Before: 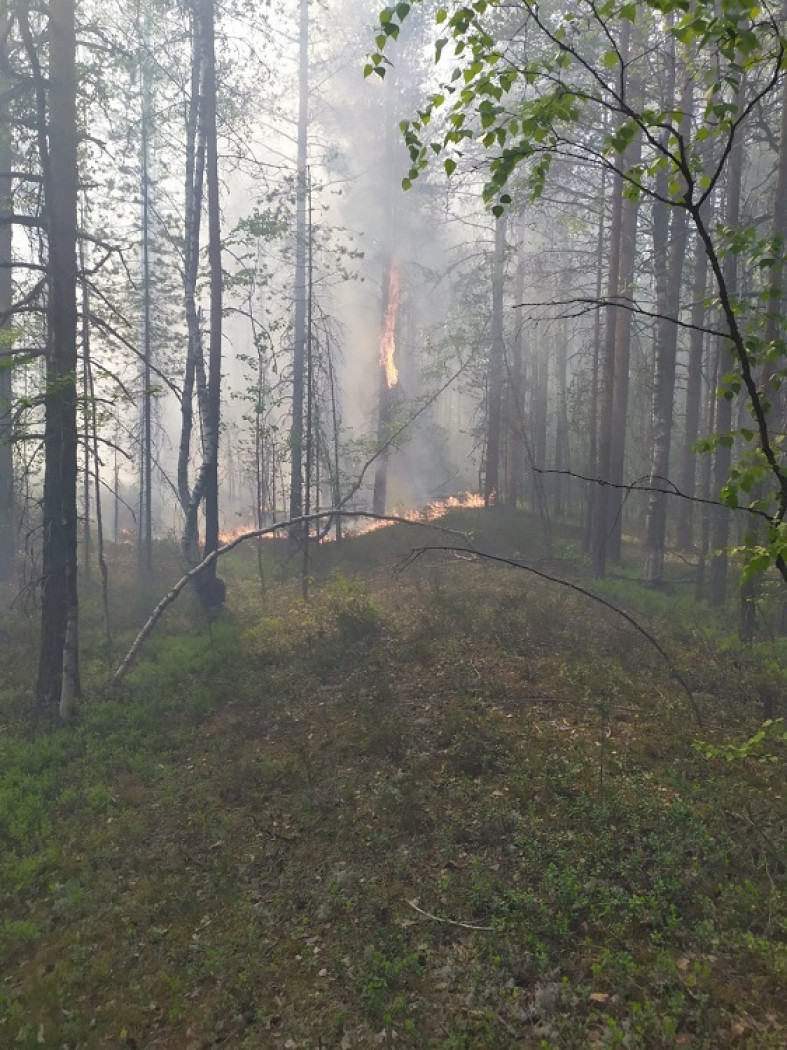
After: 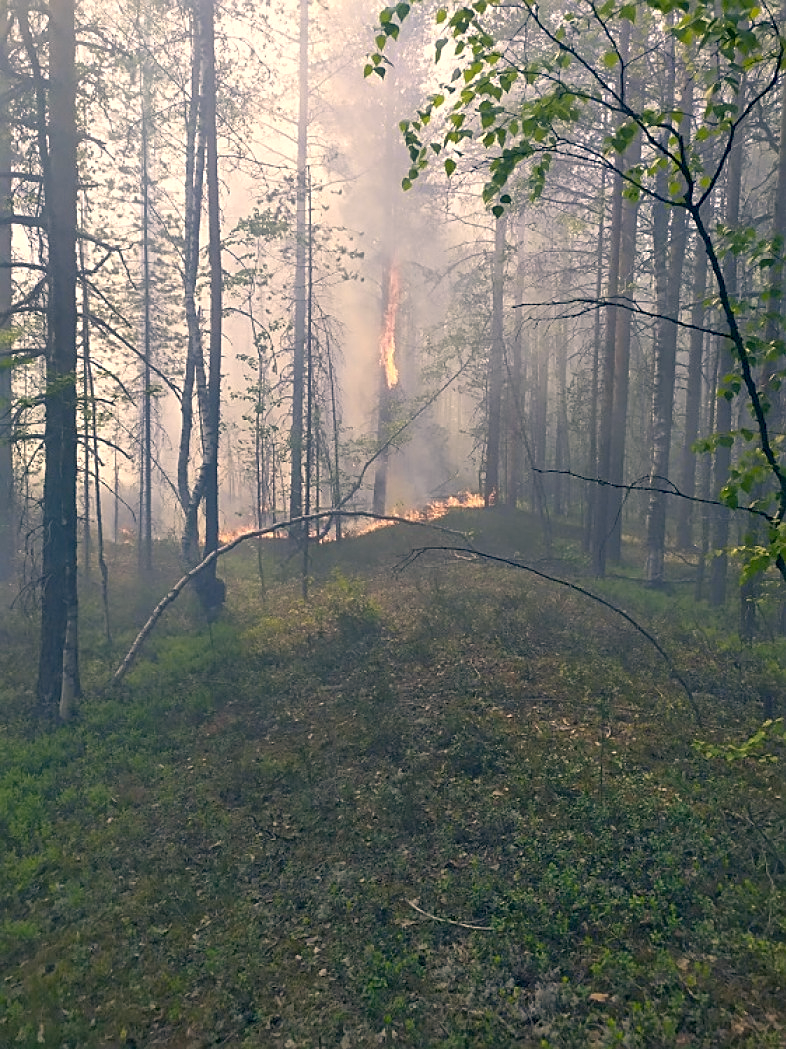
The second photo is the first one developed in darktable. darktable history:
exposure: black level correction 0.009, exposure 0.119 EV, compensate highlight preservation false
color correction: highlights a* 10.32, highlights b* 14.66, shadows a* -9.59, shadows b* -15.02
tone equalizer: on, module defaults
sharpen: on, module defaults
